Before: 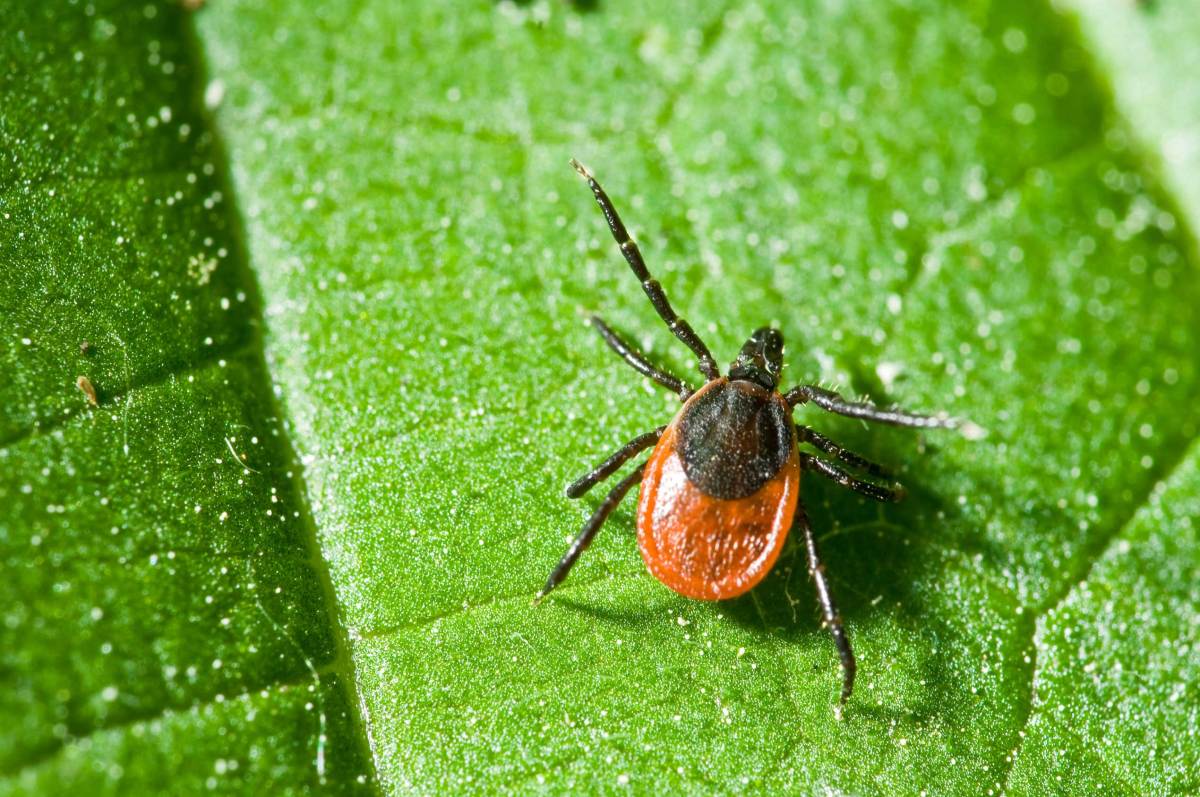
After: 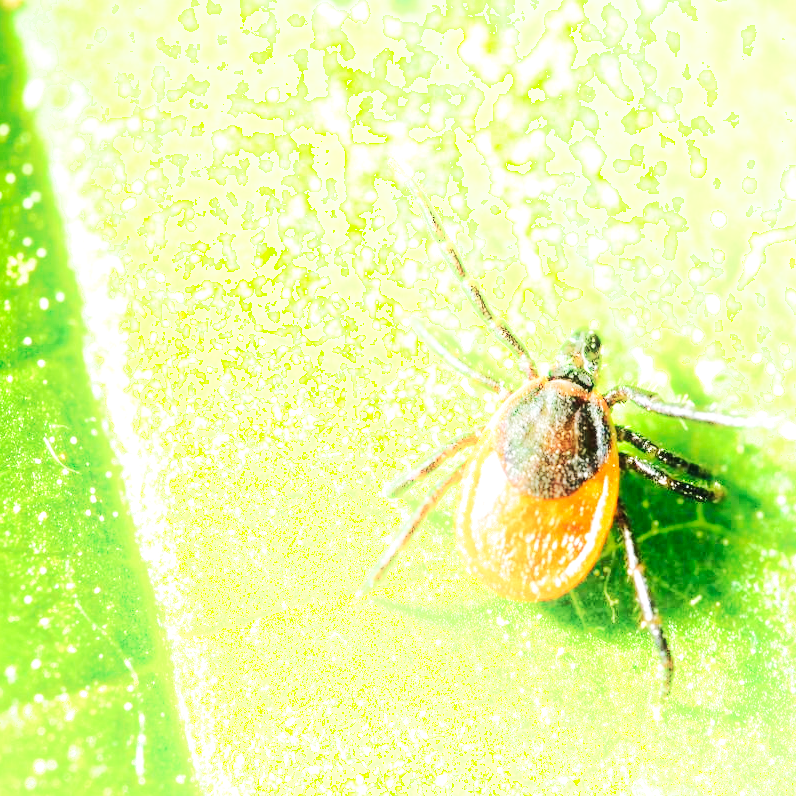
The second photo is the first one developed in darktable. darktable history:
shadows and highlights: highlights 71.69, soften with gaussian
crop and rotate: left 15.087%, right 18.565%
exposure: black level correction 0, exposure 1.2 EV, compensate highlight preservation false
contrast brightness saturation: saturation 0.179
base curve: curves: ch0 [(0, 0) (0.028, 0.03) (0.121, 0.232) (0.46, 0.748) (0.859, 0.968) (1, 1)], preserve colors none
